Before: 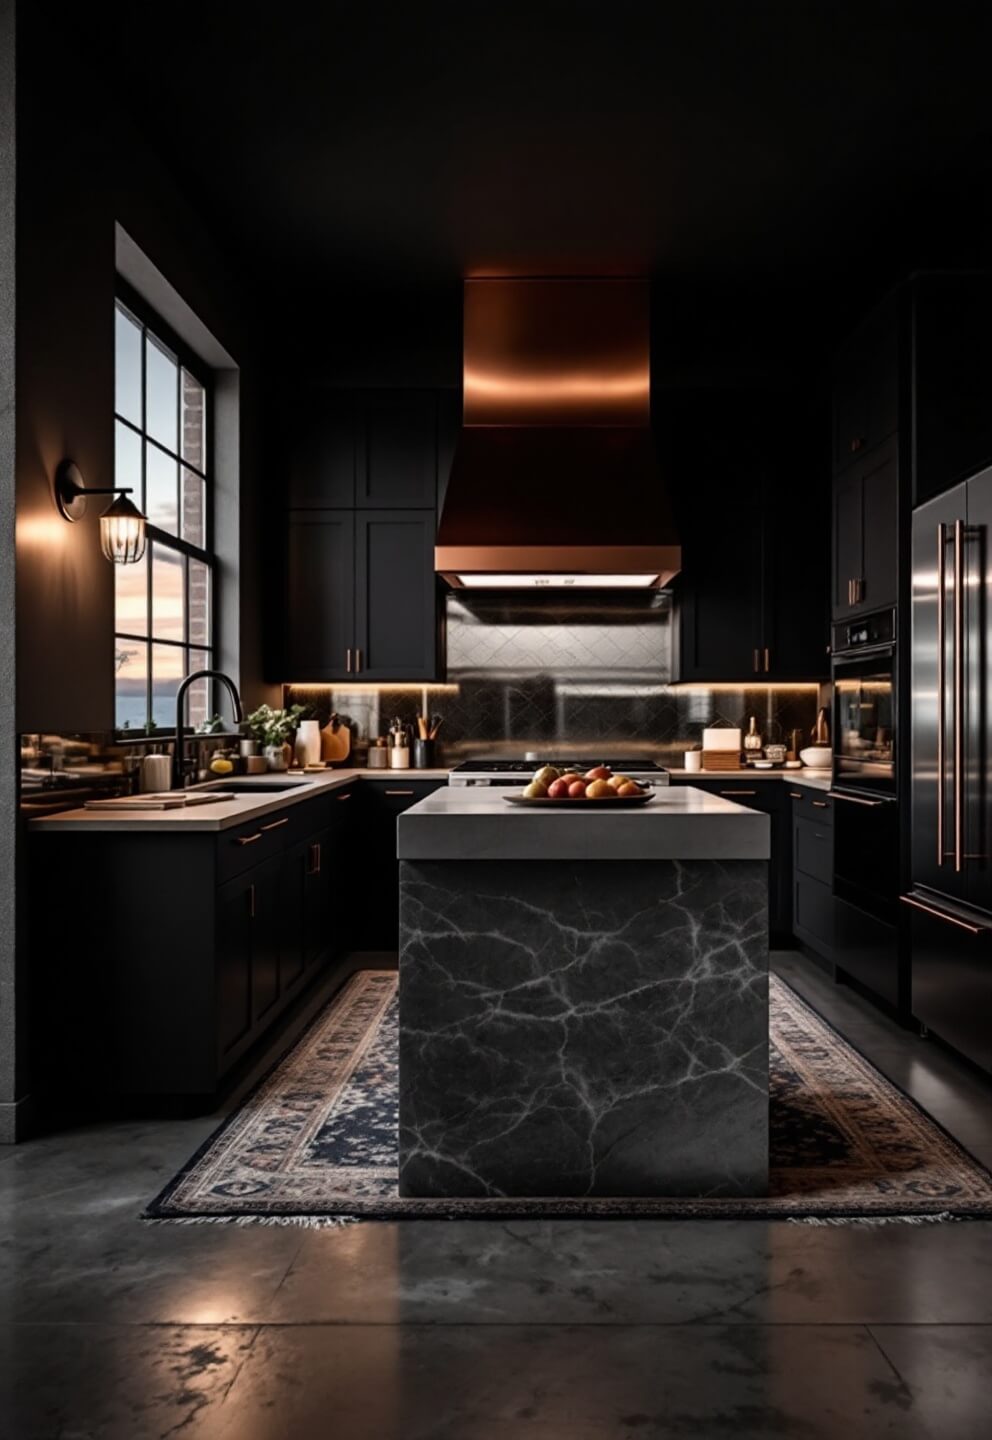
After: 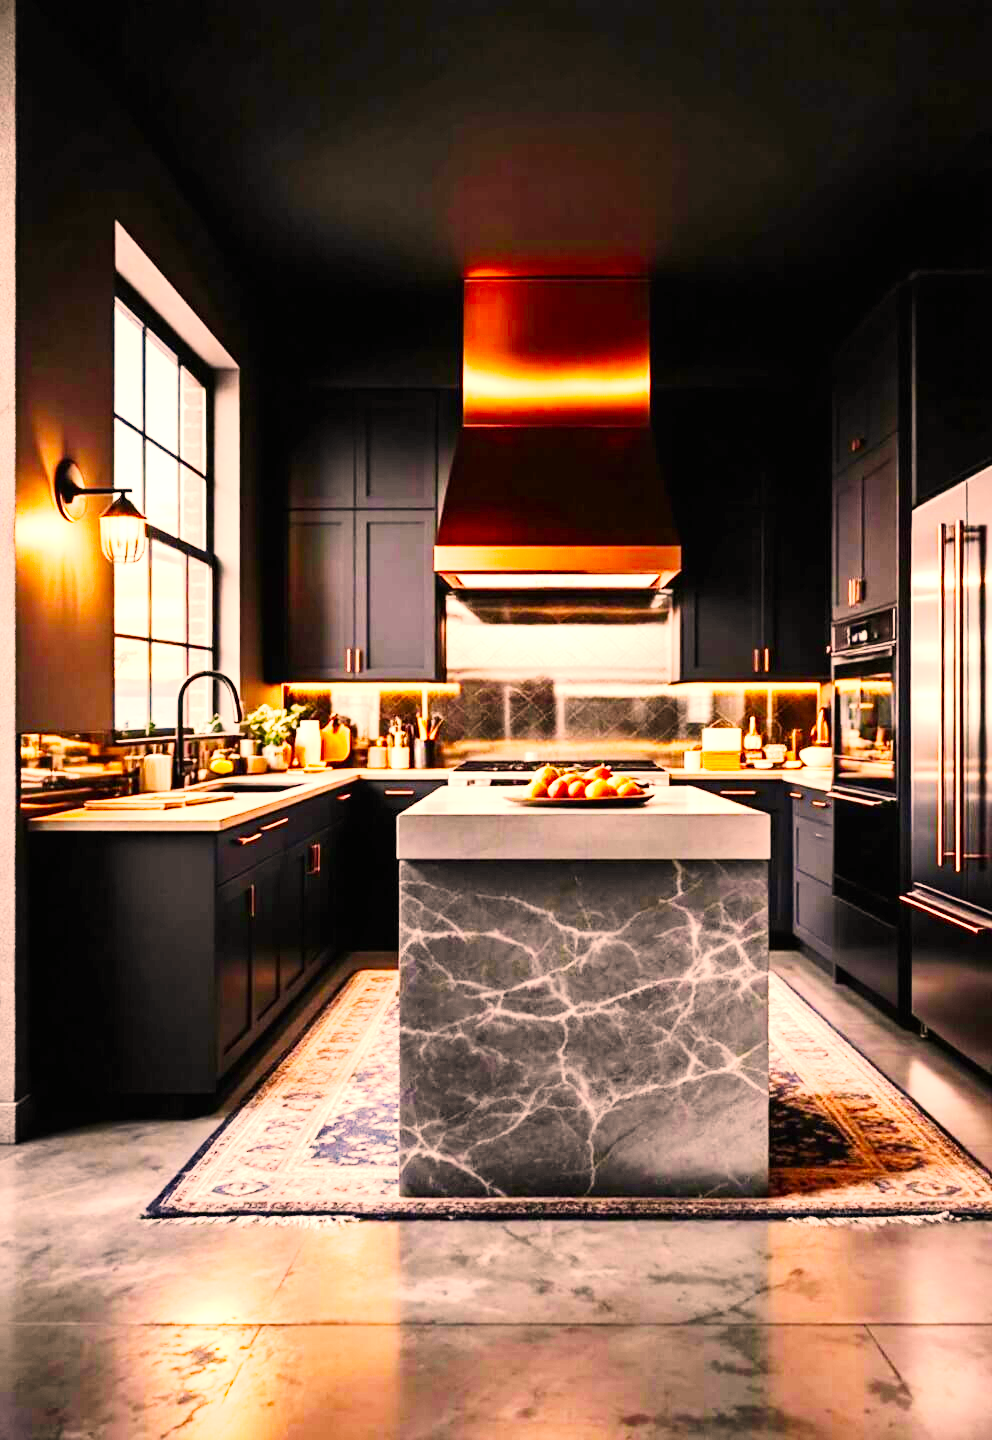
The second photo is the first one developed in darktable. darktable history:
exposure: black level correction 0, exposure 1.9 EV, compensate highlight preservation false
base curve: curves: ch0 [(0, 0) (0, 0.001) (0.001, 0.001) (0.004, 0.002) (0.007, 0.004) (0.015, 0.013) (0.033, 0.045) (0.052, 0.096) (0.075, 0.17) (0.099, 0.241) (0.163, 0.42) (0.219, 0.55) (0.259, 0.616) (0.327, 0.722) (0.365, 0.765) (0.522, 0.873) (0.547, 0.881) (0.689, 0.919) (0.826, 0.952) (1, 1)], preserve colors none
color balance rgb: perceptual saturation grading › global saturation 25%, perceptual brilliance grading › mid-tones 10%, perceptual brilliance grading › shadows 15%, global vibrance 20%
color correction: highlights a* 17.88, highlights b* 18.79
